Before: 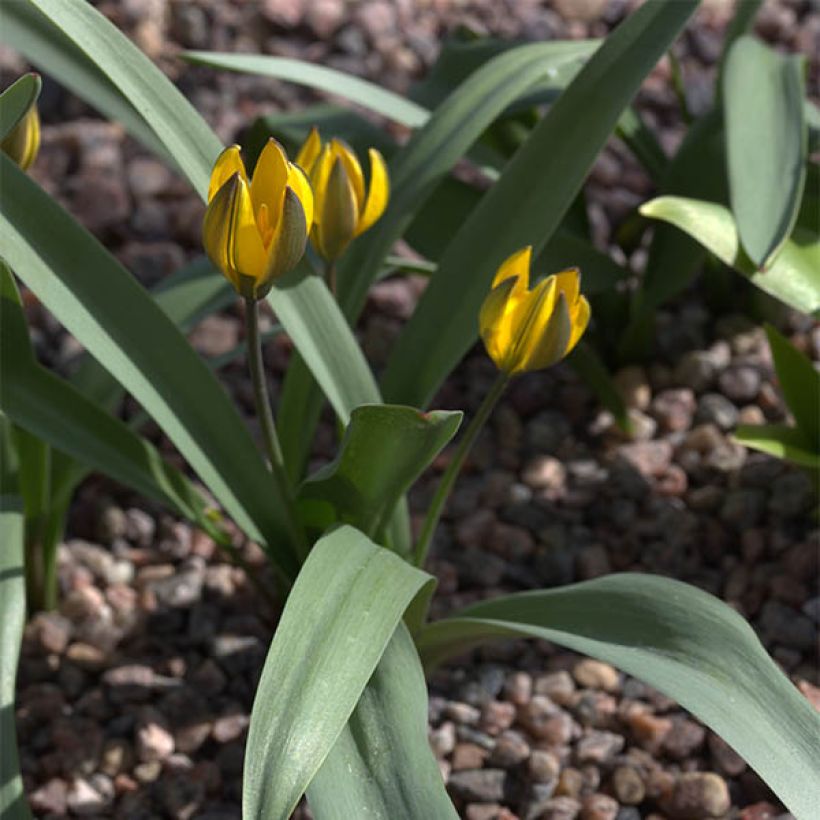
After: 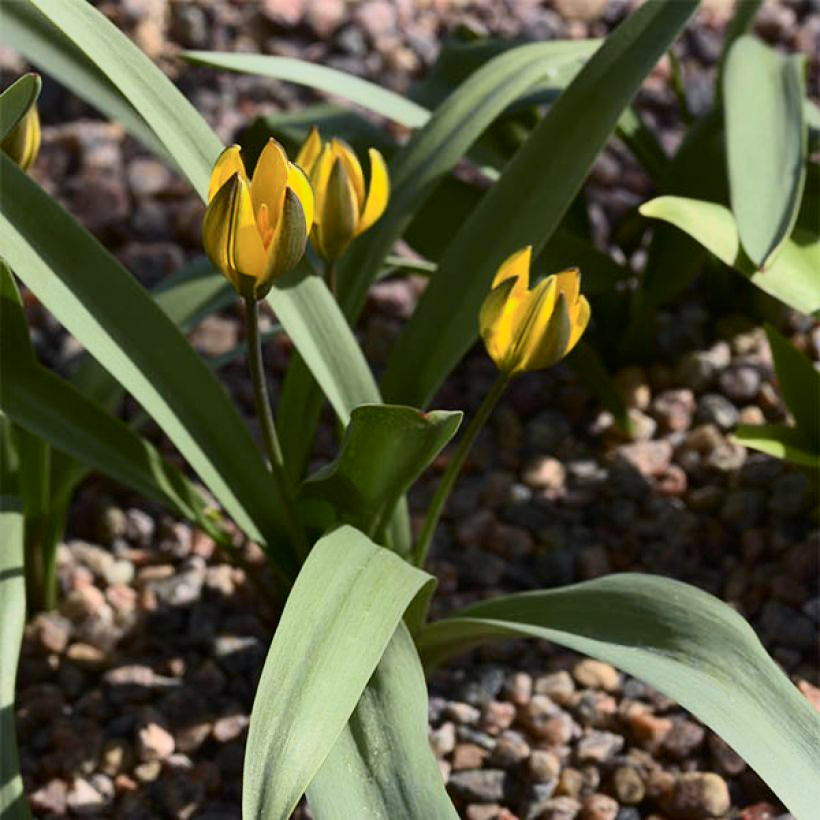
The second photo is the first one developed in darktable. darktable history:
contrast brightness saturation: contrast 0.236, brightness 0.088
tone curve: curves: ch0 [(0, 0) (0.091, 0.066) (0.184, 0.16) (0.491, 0.519) (0.748, 0.765) (1, 0.919)]; ch1 [(0, 0) (0.179, 0.173) (0.322, 0.32) (0.424, 0.424) (0.502, 0.5) (0.56, 0.575) (0.631, 0.675) (0.777, 0.806) (1, 1)]; ch2 [(0, 0) (0.434, 0.447) (0.497, 0.498) (0.539, 0.566) (0.676, 0.691) (1, 1)], color space Lab, independent channels, preserve colors none
